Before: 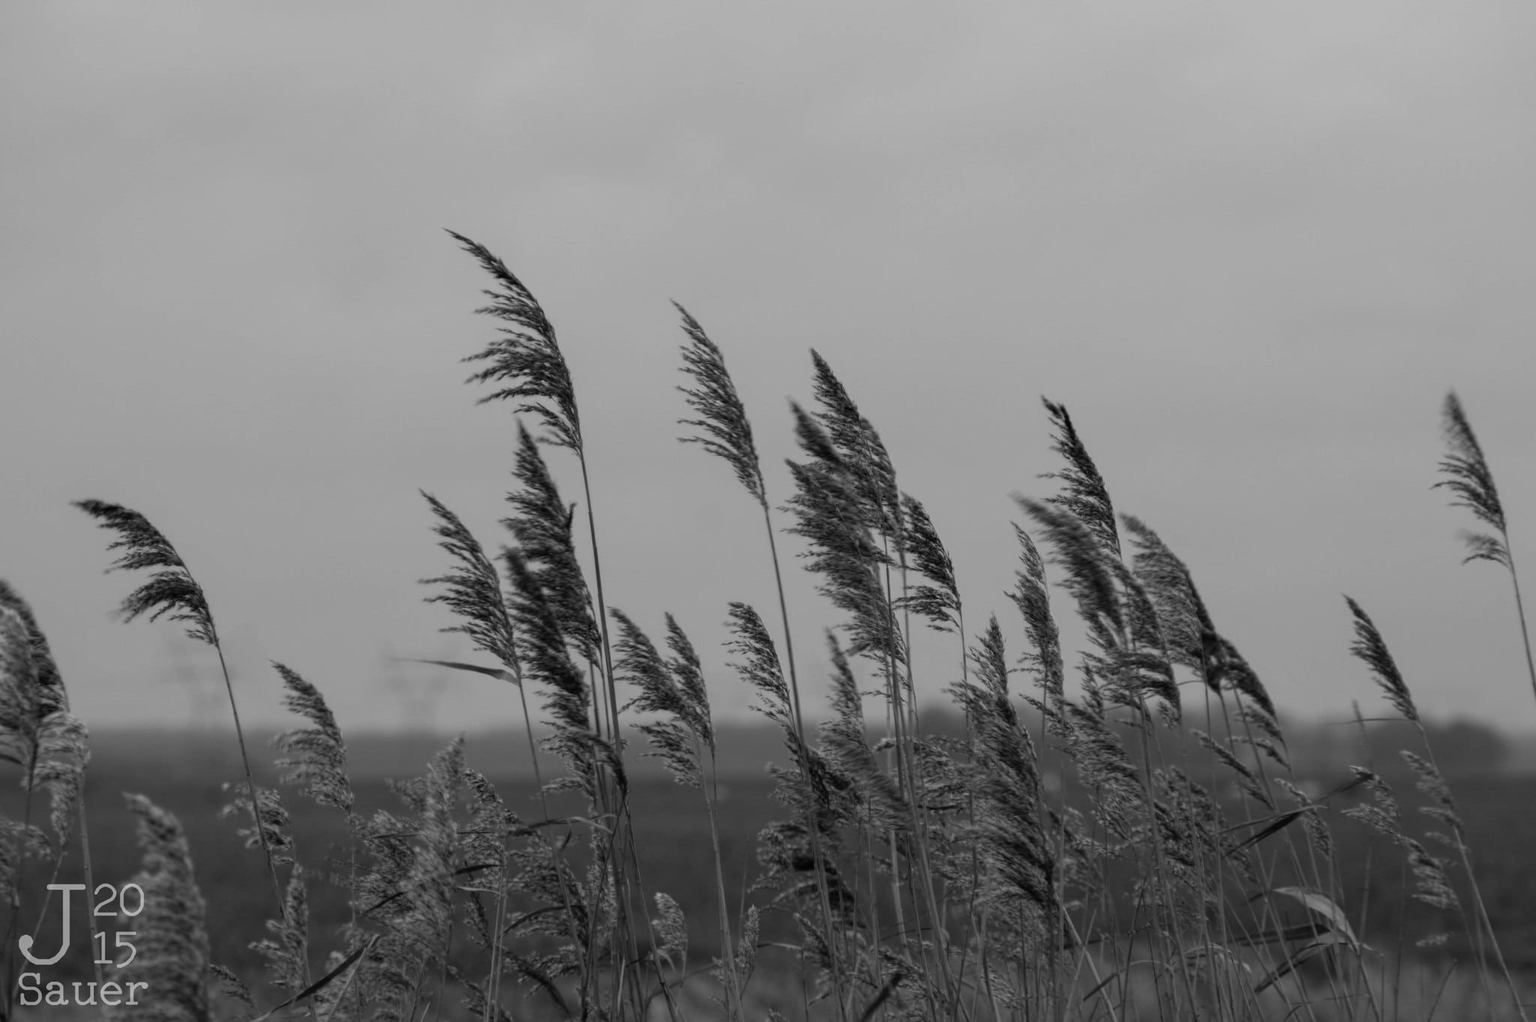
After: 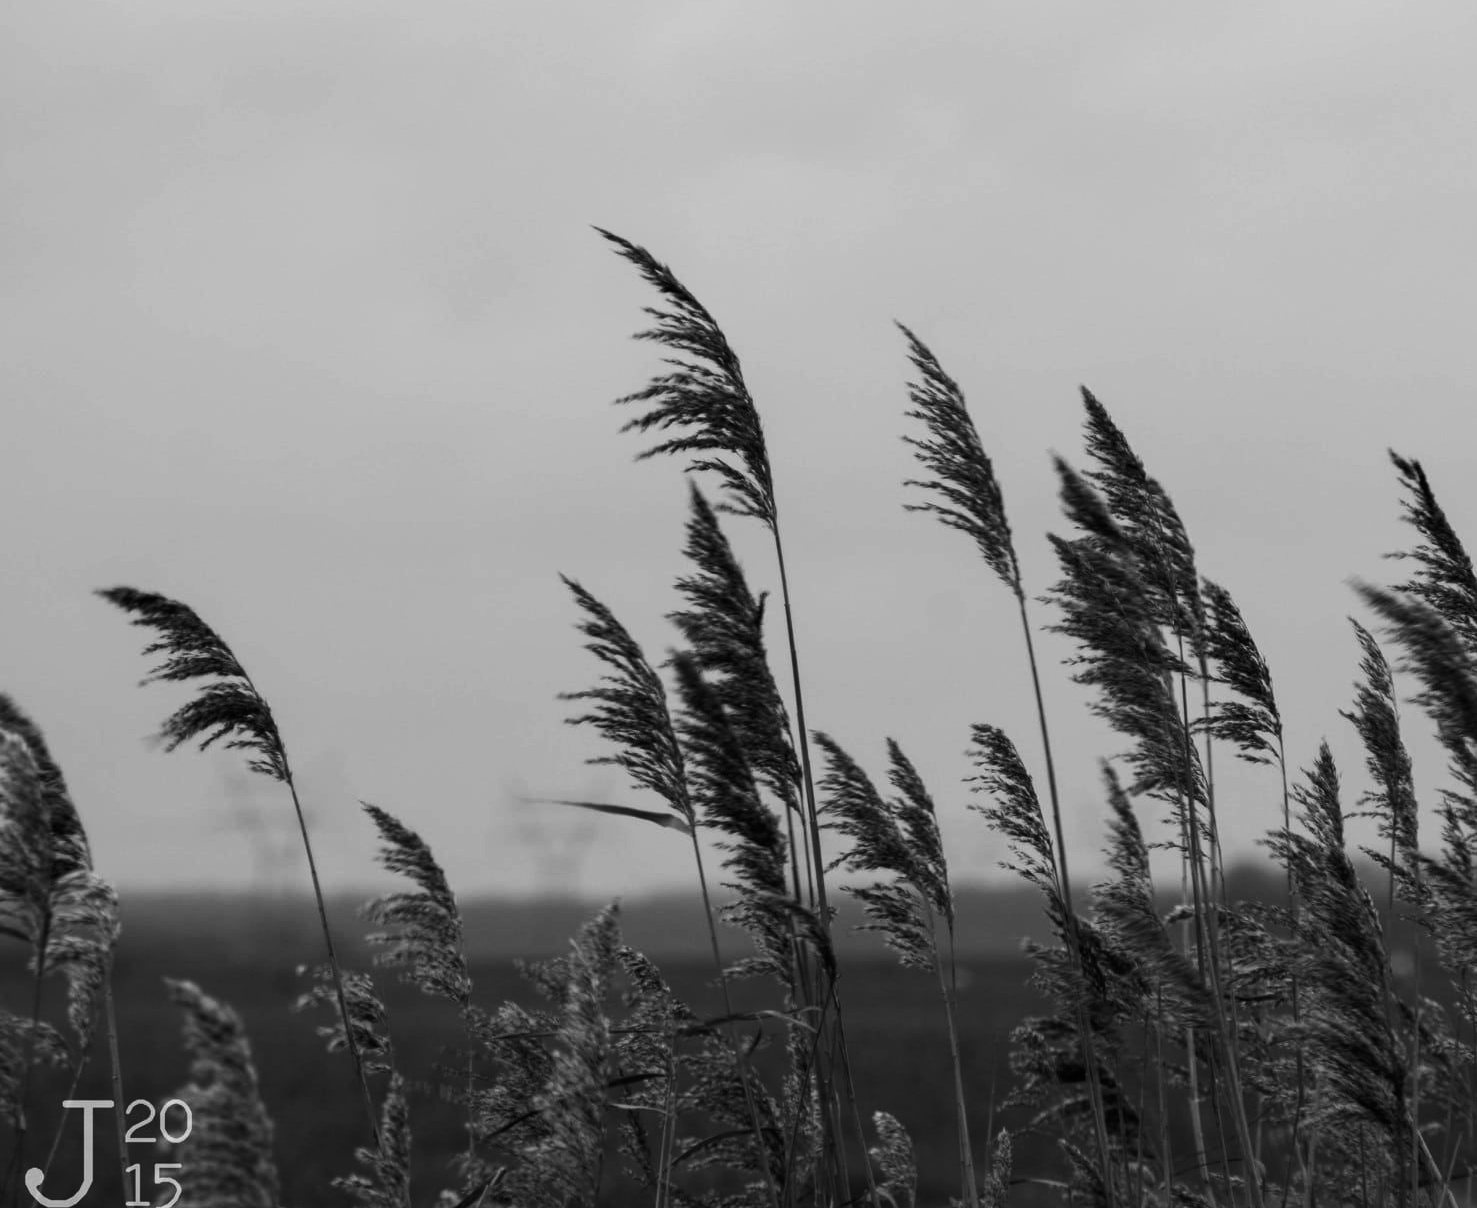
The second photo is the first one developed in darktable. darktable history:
contrast brightness saturation: contrast 0.272
crop: top 5.803%, right 27.879%, bottom 5.53%
